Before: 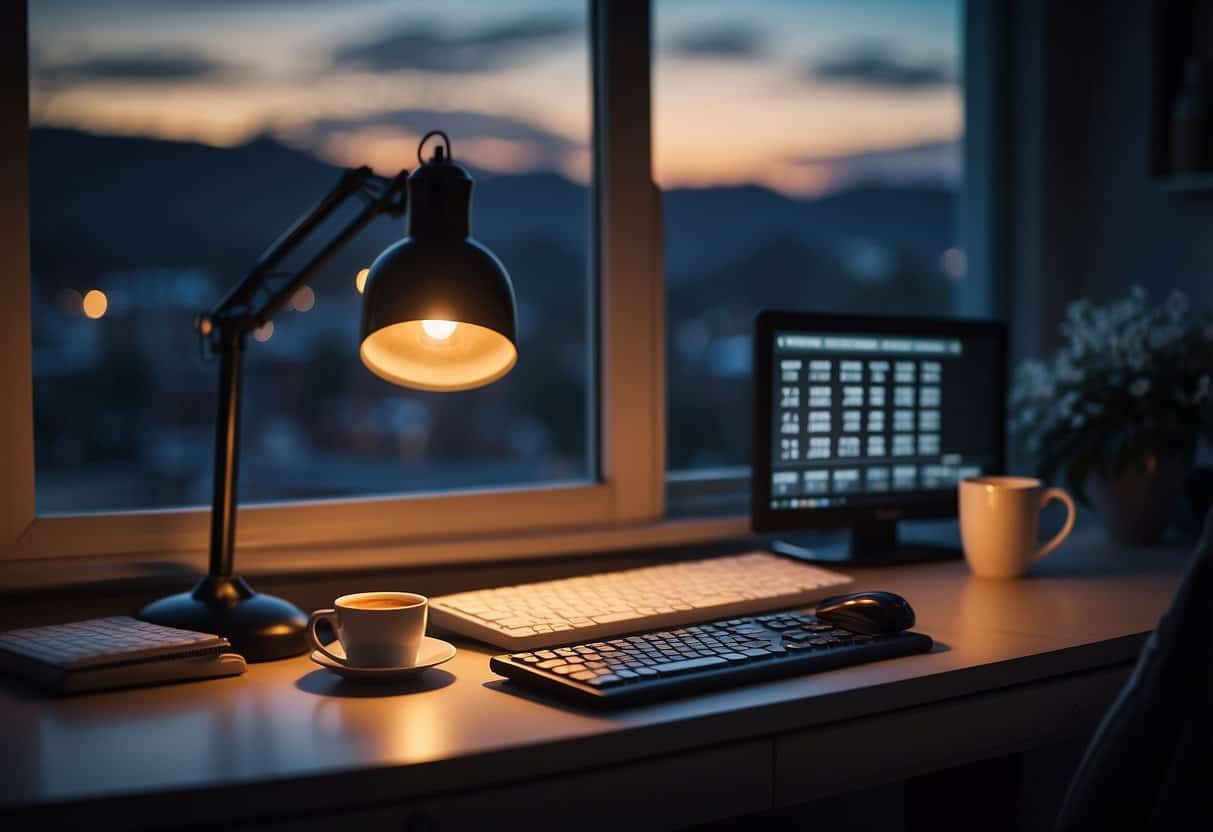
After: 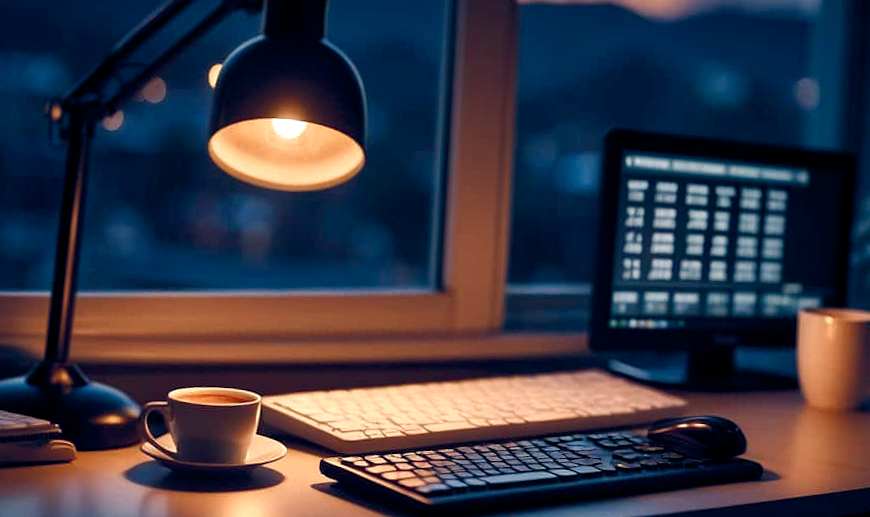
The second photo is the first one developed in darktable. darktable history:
crop and rotate: angle -3.37°, left 9.79%, top 20.73%, right 12.42%, bottom 11.82%
color balance rgb: highlights gain › chroma 2.94%, highlights gain › hue 60.57°, global offset › chroma 0.25%, global offset › hue 256.52°, perceptual saturation grading › global saturation 20%, perceptual saturation grading › highlights -50%, perceptual saturation grading › shadows 30%, contrast 15%
